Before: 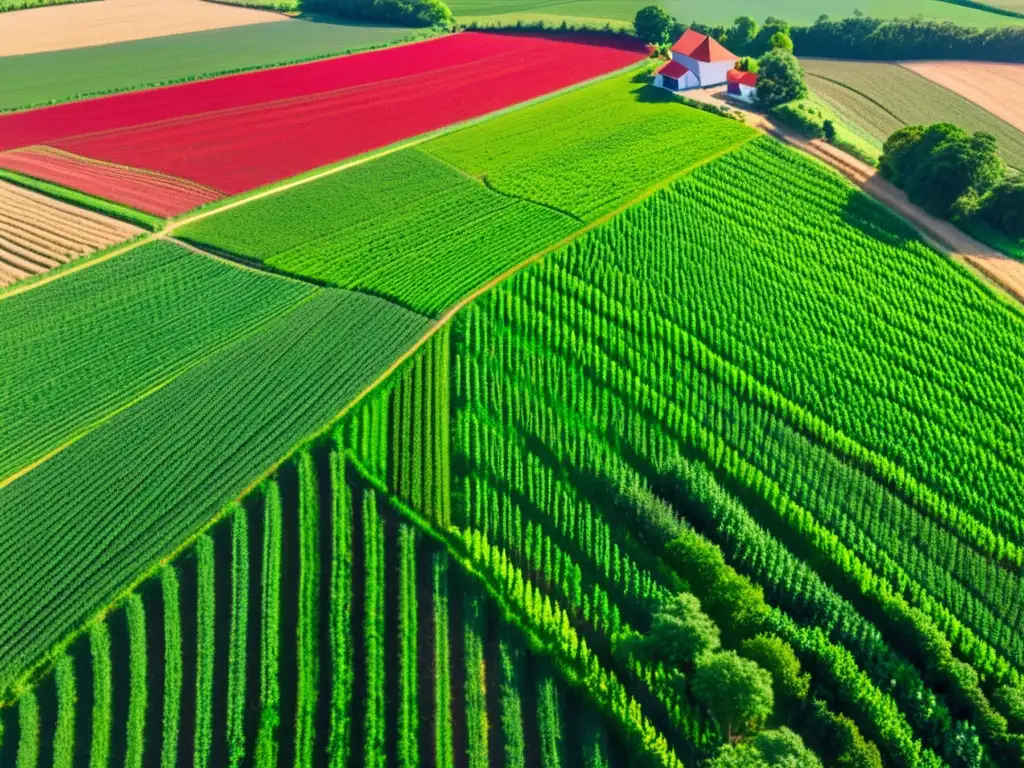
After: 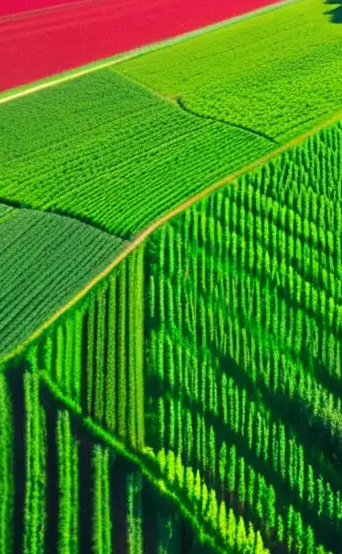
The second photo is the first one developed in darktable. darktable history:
crop and rotate: left 29.938%, top 10.314%, right 36.66%, bottom 17.46%
tone equalizer: edges refinement/feathering 500, mask exposure compensation -1.57 EV, preserve details no
